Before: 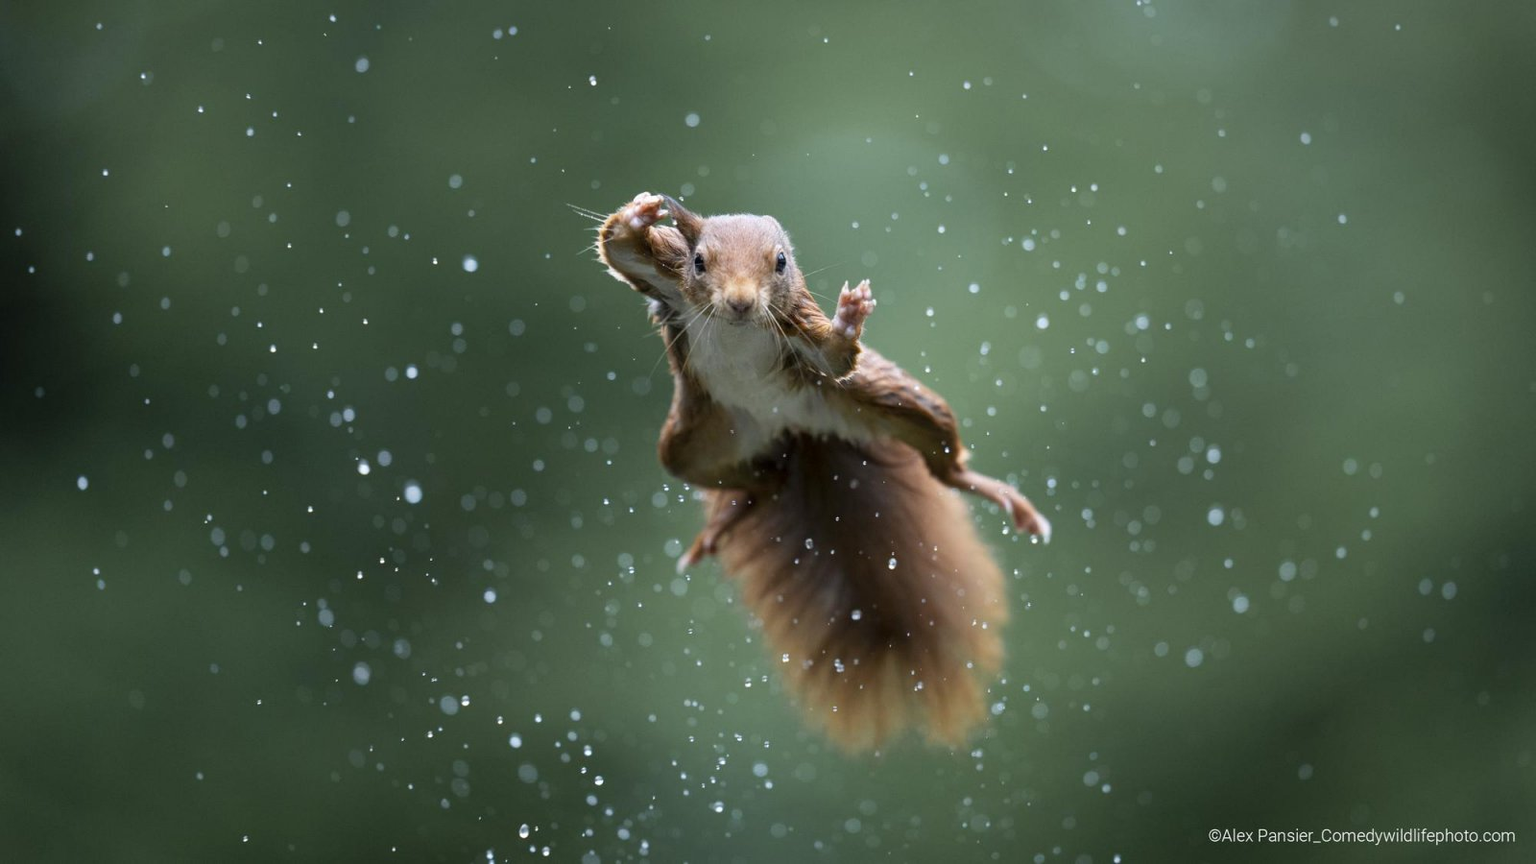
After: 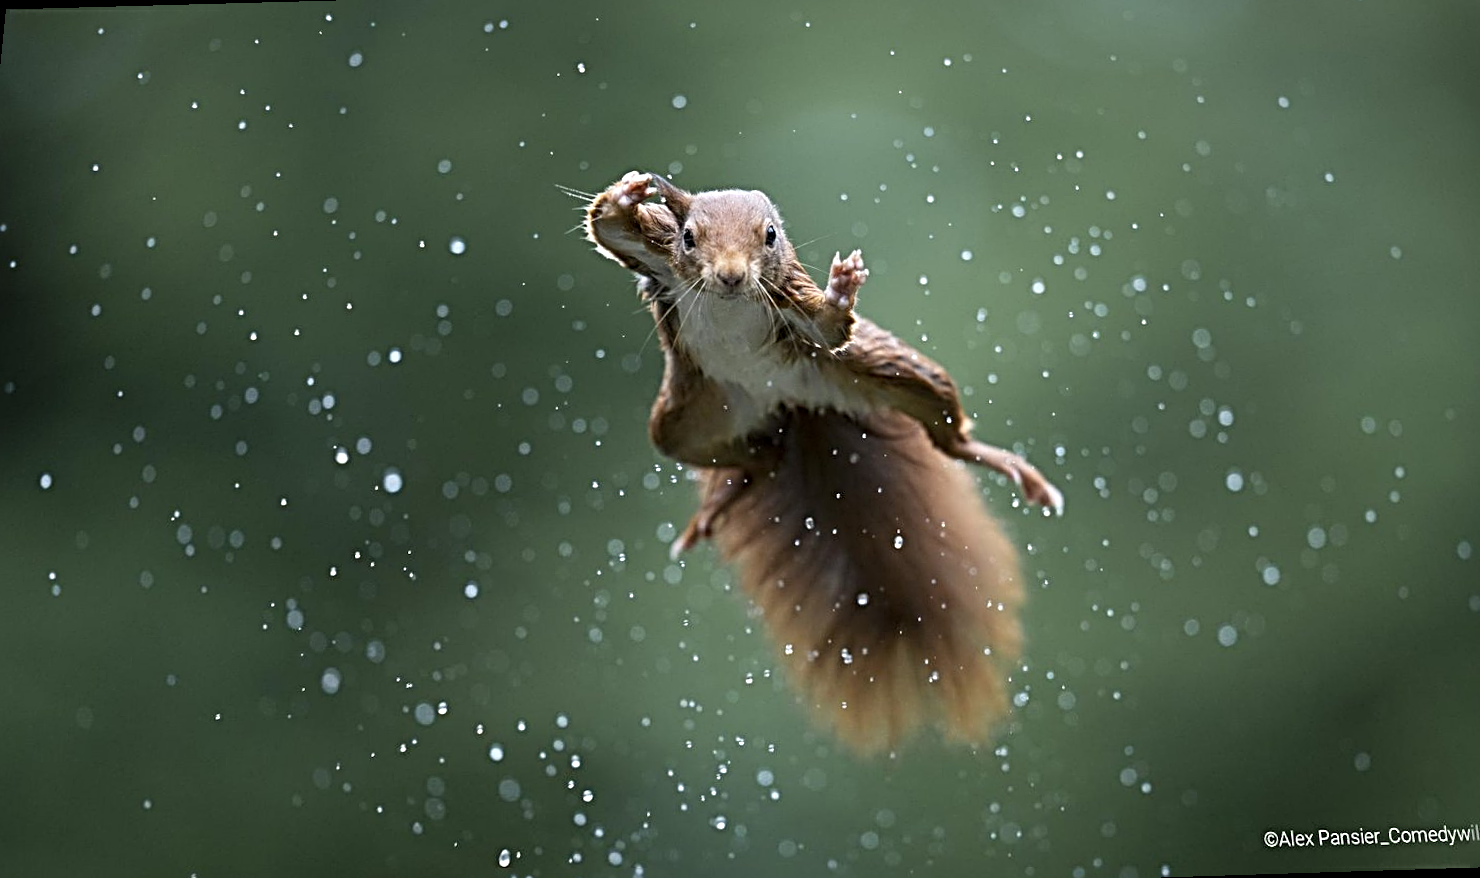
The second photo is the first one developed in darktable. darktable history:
rotate and perspective: rotation -1.68°, lens shift (vertical) -0.146, crop left 0.049, crop right 0.912, crop top 0.032, crop bottom 0.96
color balance: mode lift, gamma, gain (sRGB)
sharpen: radius 3.69, amount 0.928
